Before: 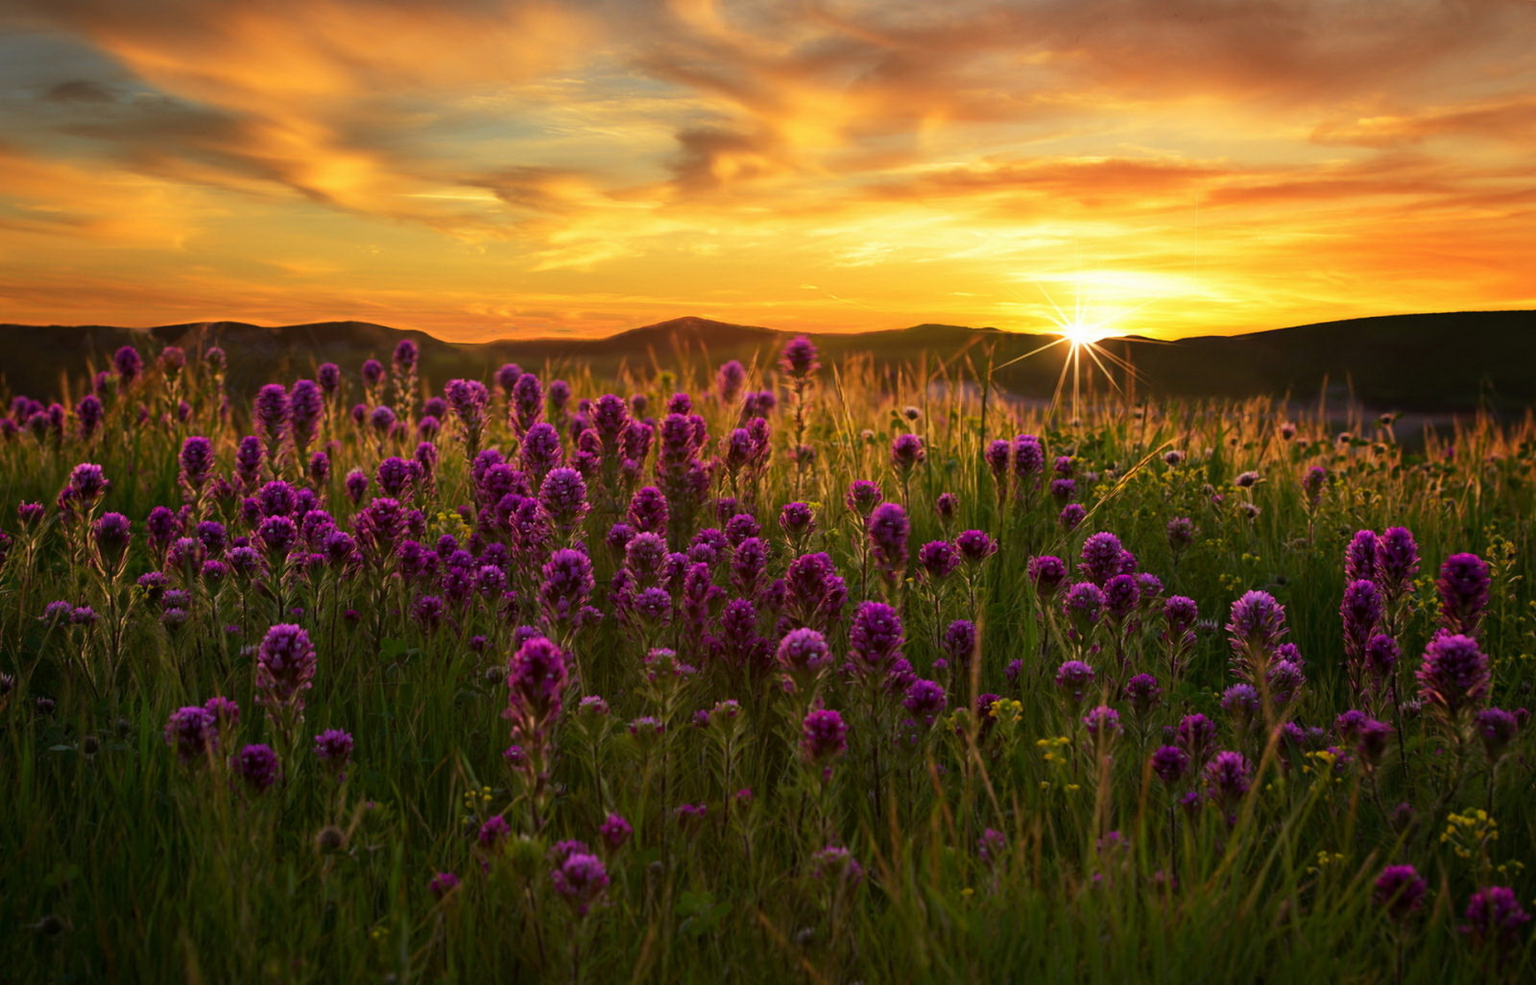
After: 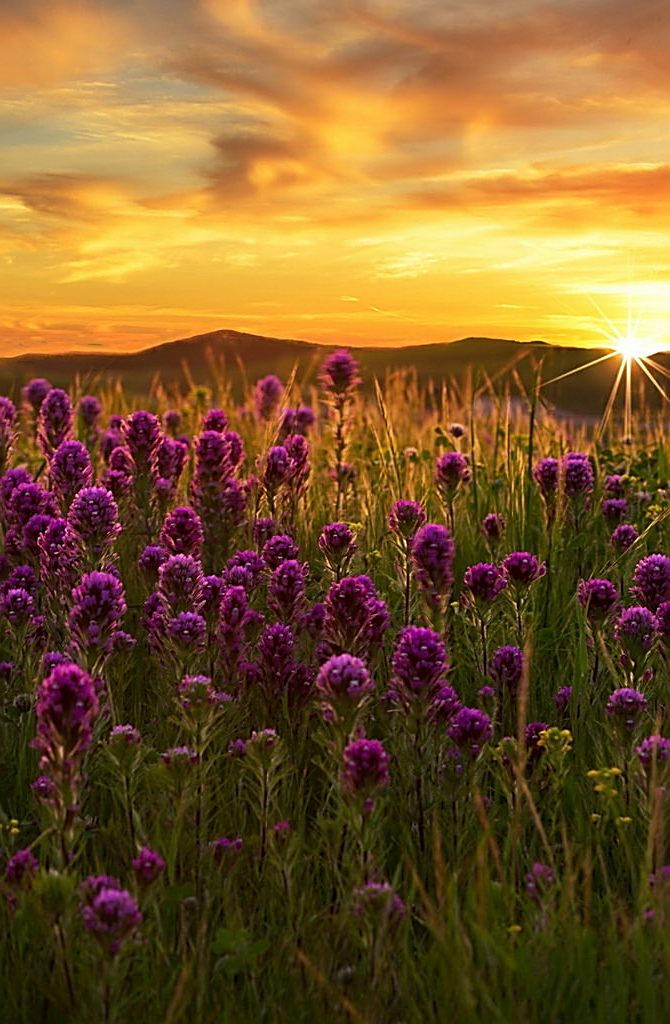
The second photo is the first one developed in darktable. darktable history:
sharpen: amount 0.995
crop: left 30.874%, right 27.215%
